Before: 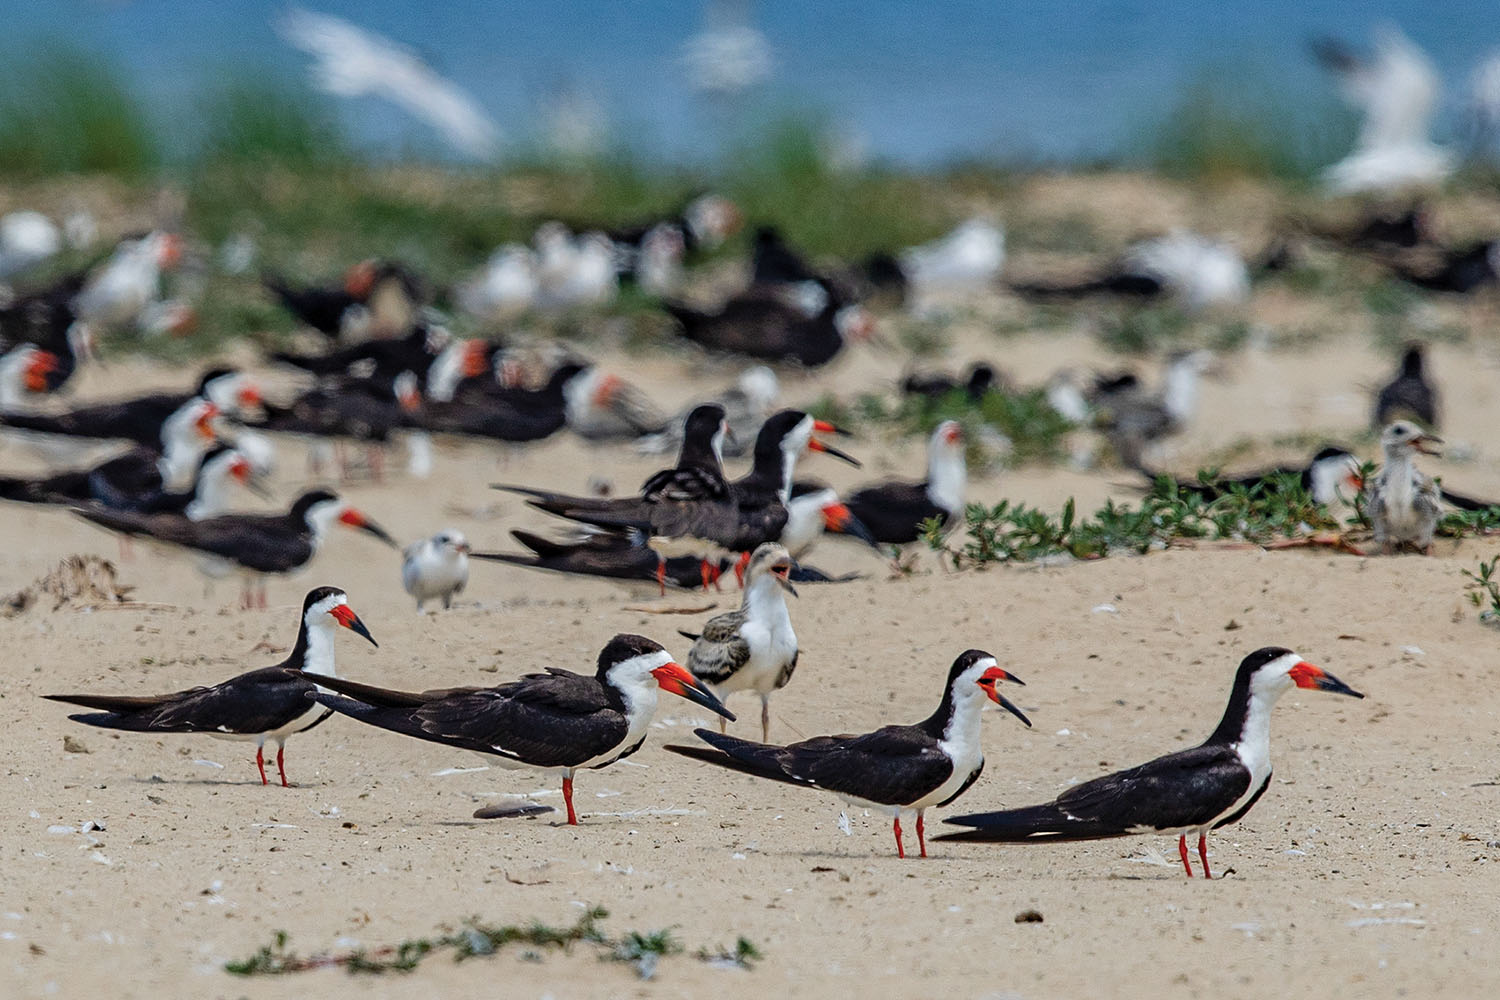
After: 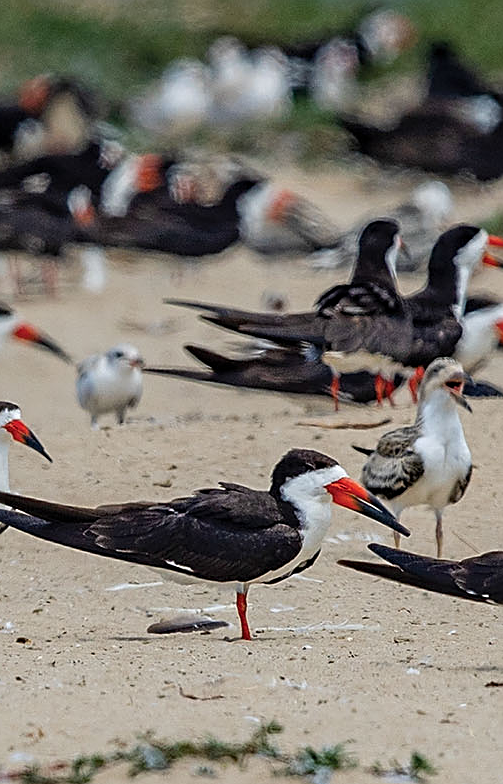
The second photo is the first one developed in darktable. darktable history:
crop and rotate: left 21.77%, top 18.528%, right 44.676%, bottom 2.997%
sharpen: on, module defaults
